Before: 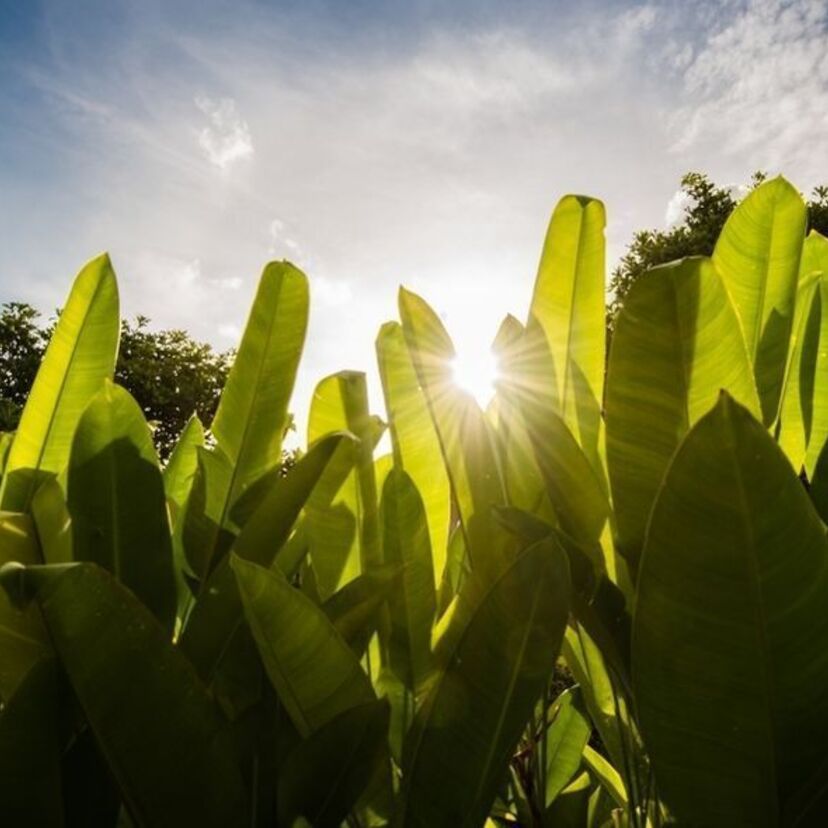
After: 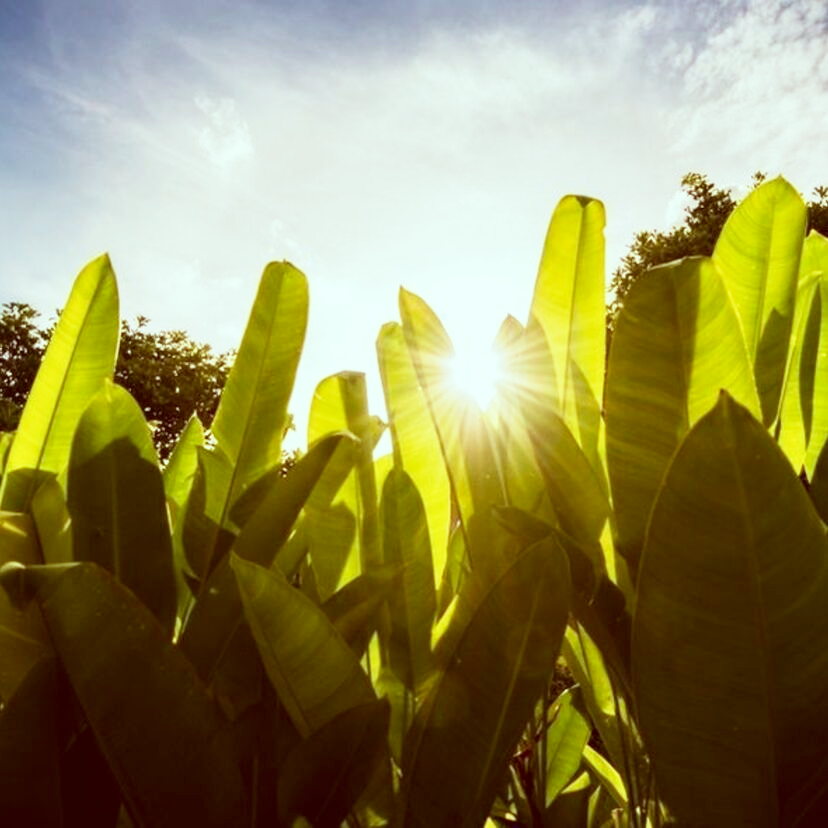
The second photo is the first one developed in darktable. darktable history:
color correction: highlights a* -7.23, highlights b* -0.185, shadows a* 20.14, shadows b* 12.24
base curve: curves: ch0 [(0, 0) (0.579, 0.807) (1, 1)], preserve colors none
